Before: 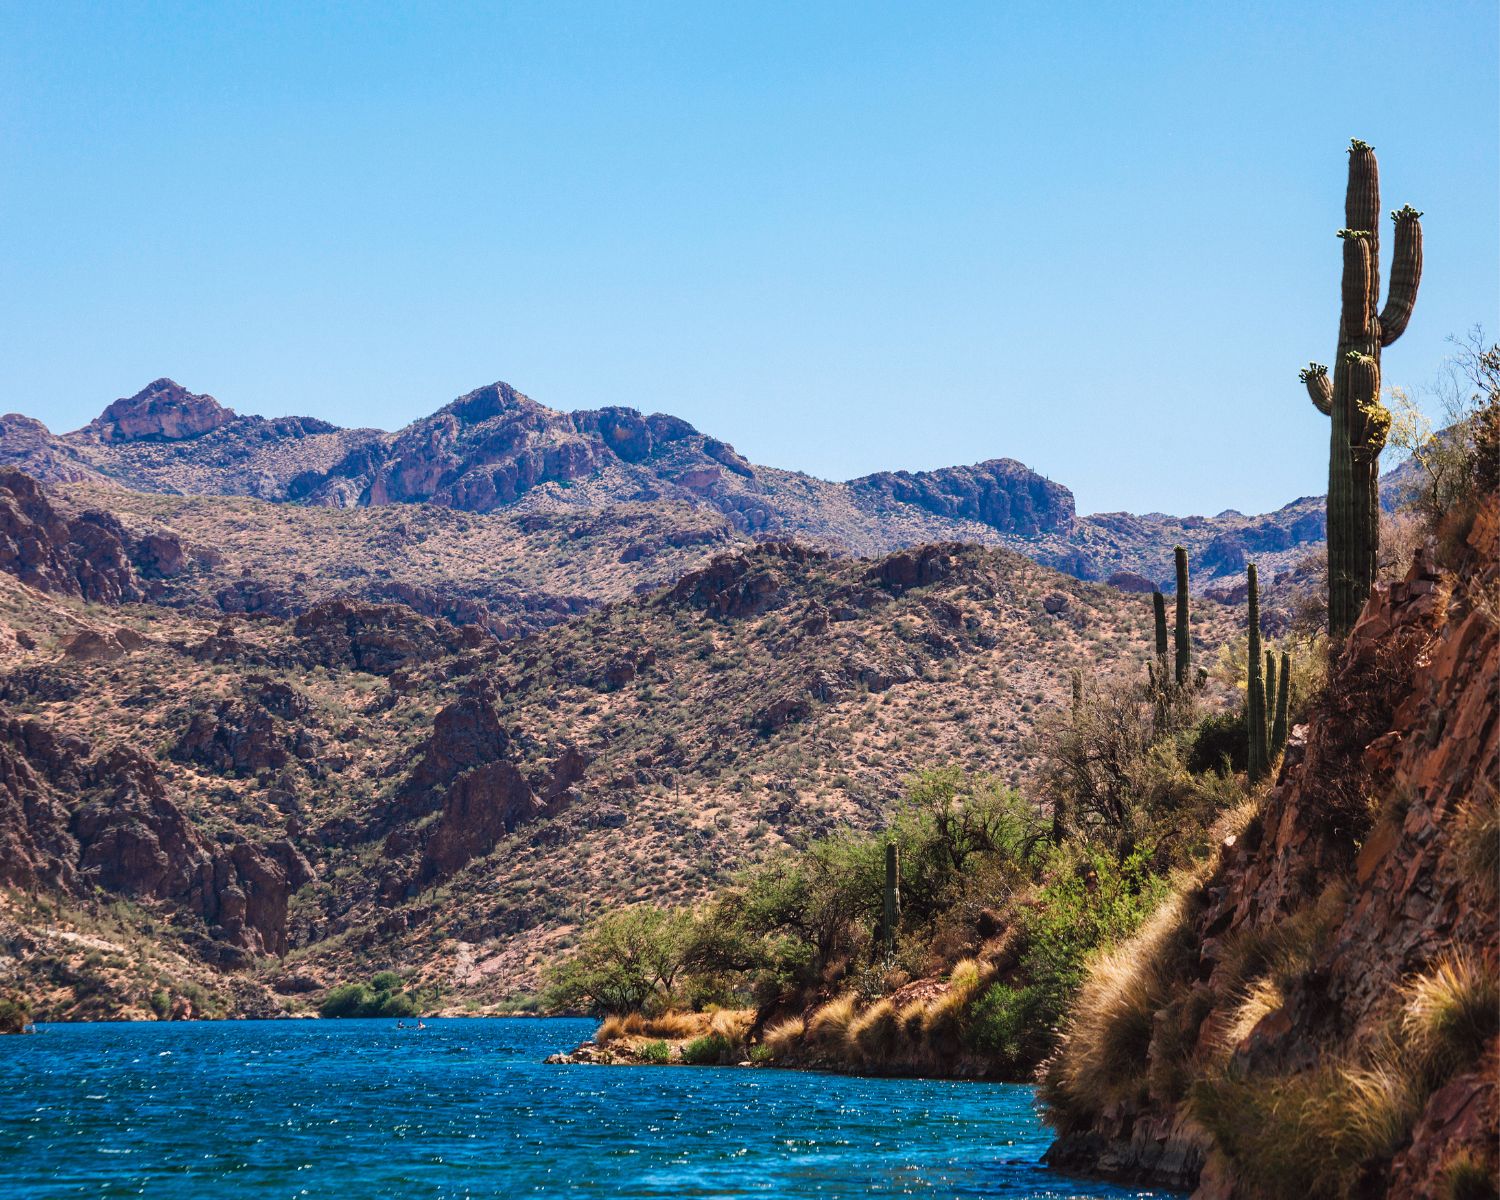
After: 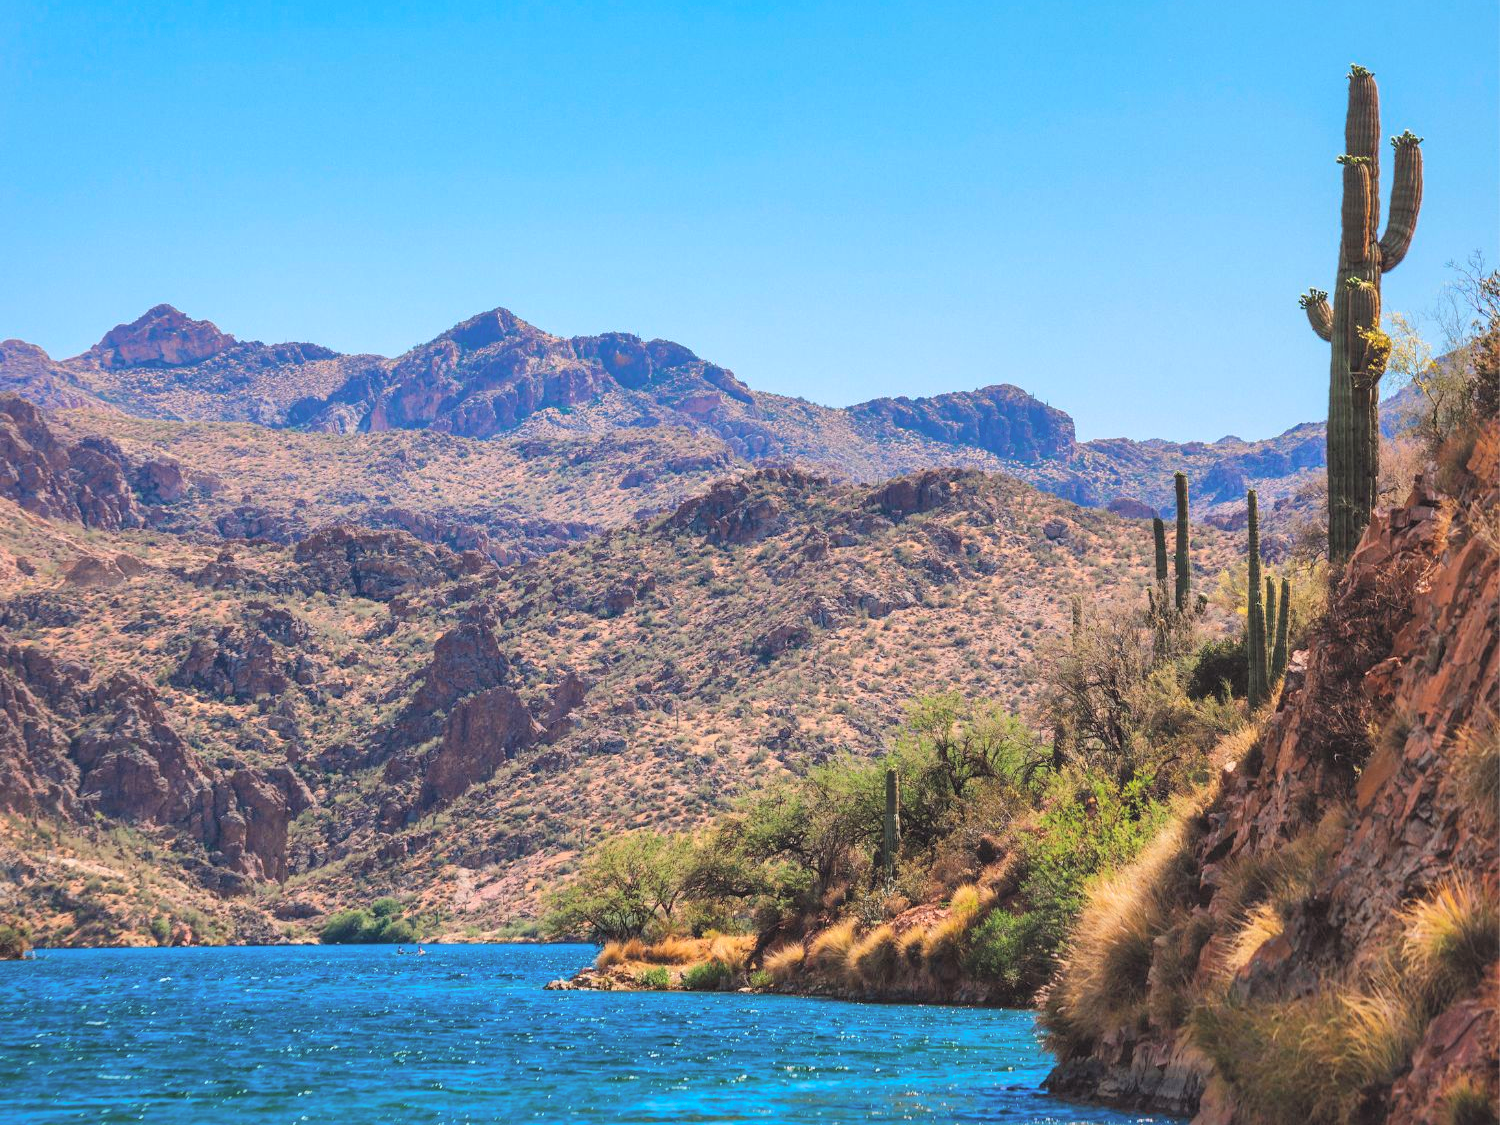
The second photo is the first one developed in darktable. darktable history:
shadows and highlights: shadows 40, highlights -60
contrast brightness saturation: contrast 0.1, brightness 0.3, saturation 0.14
crop and rotate: top 6.25%
